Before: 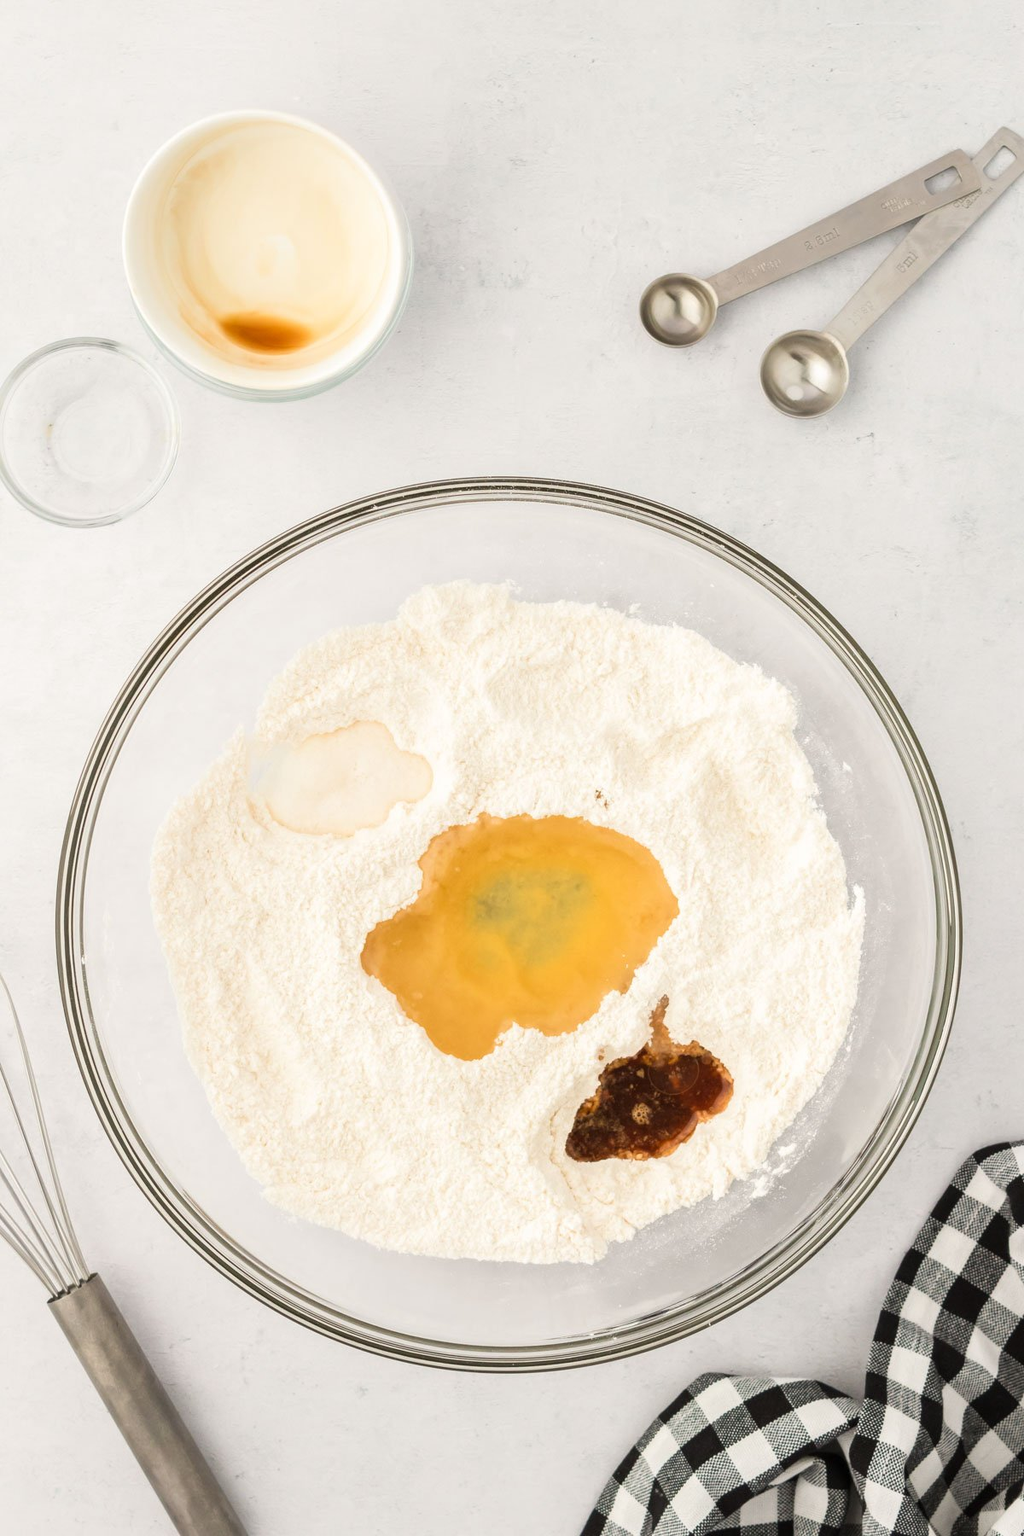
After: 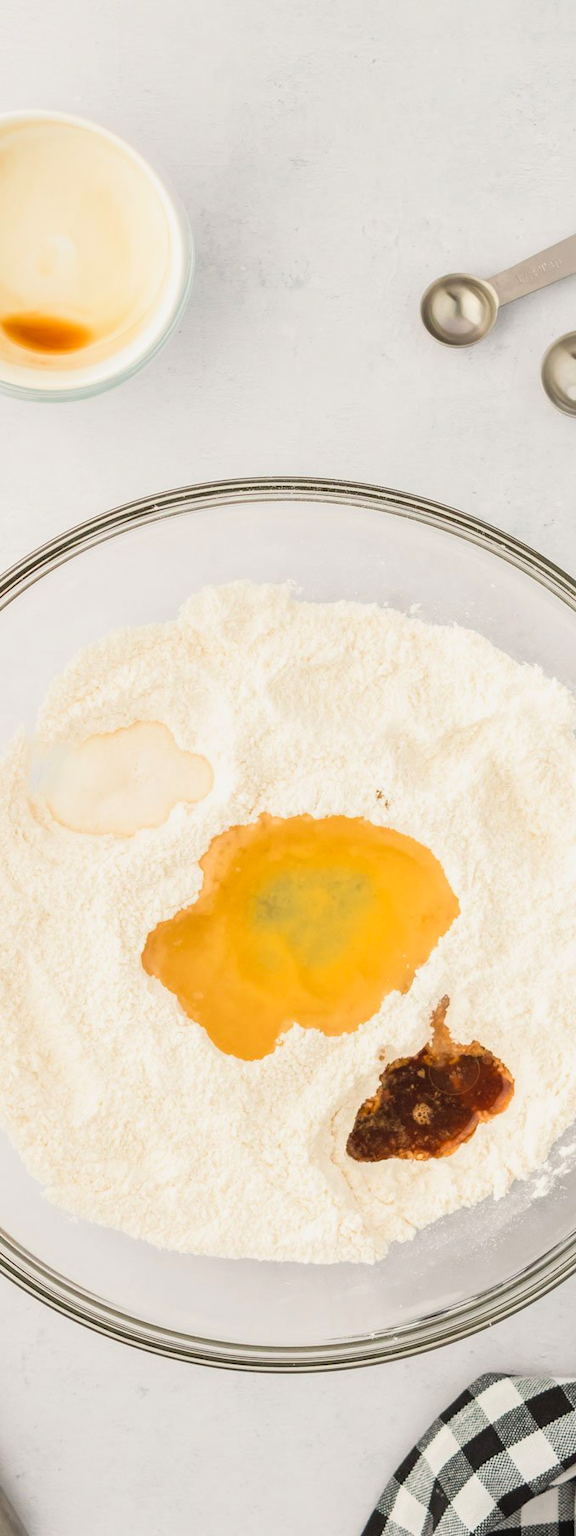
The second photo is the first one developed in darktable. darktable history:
exposure: exposure -0.153 EV, compensate highlight preservation false
crop: left 21.496%, right 22.254%
contrast brightness saturation: brightness 0.09, saturation 0.19
white balance: emerald 1
